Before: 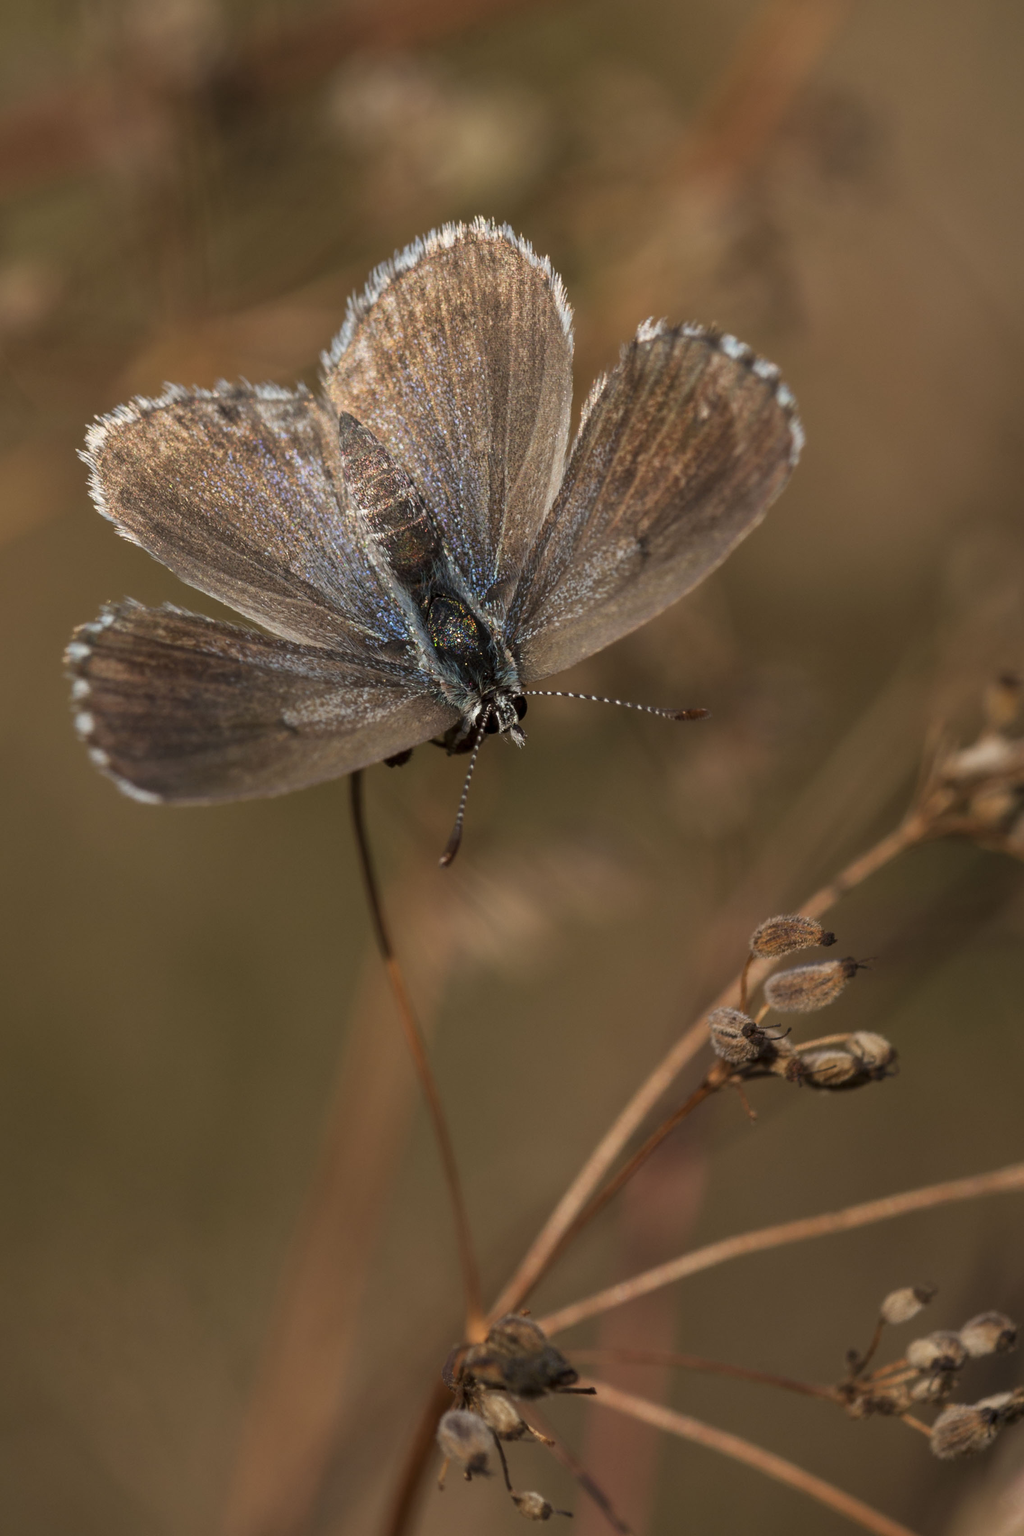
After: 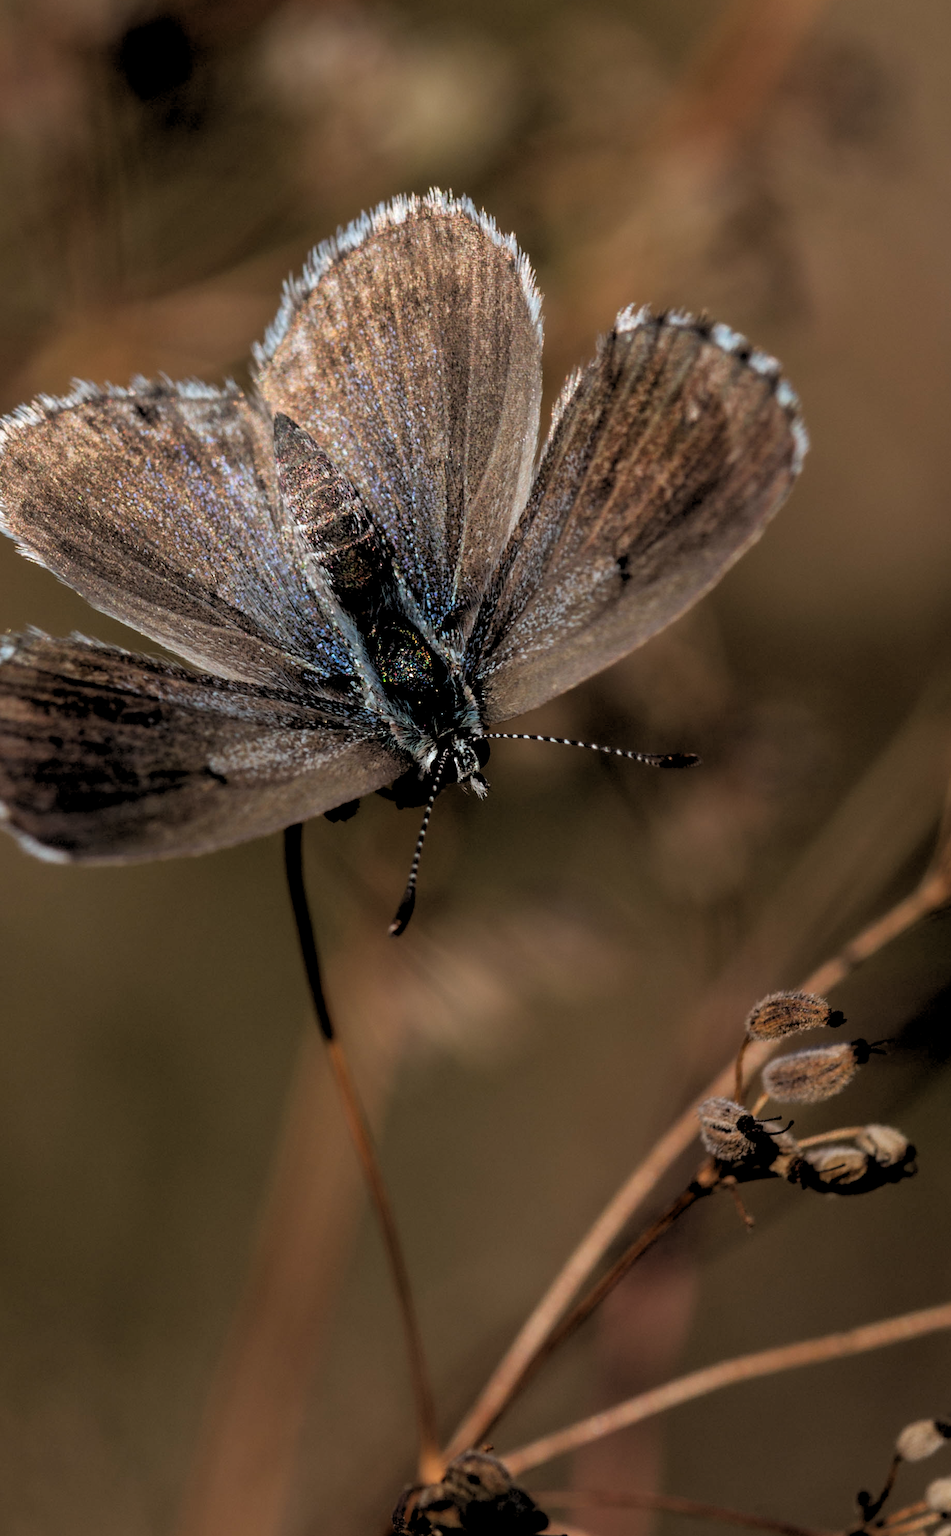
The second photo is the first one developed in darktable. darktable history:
crop: left 9.929%, top 3.475%, right 9.188%, bottom 9.529%
white balance: red 0.967, blue 1.049
rgb levels: levels [[0.034, 0.472, 0.904], [0, 0.5, 1], [0, 0.5, 1]]
